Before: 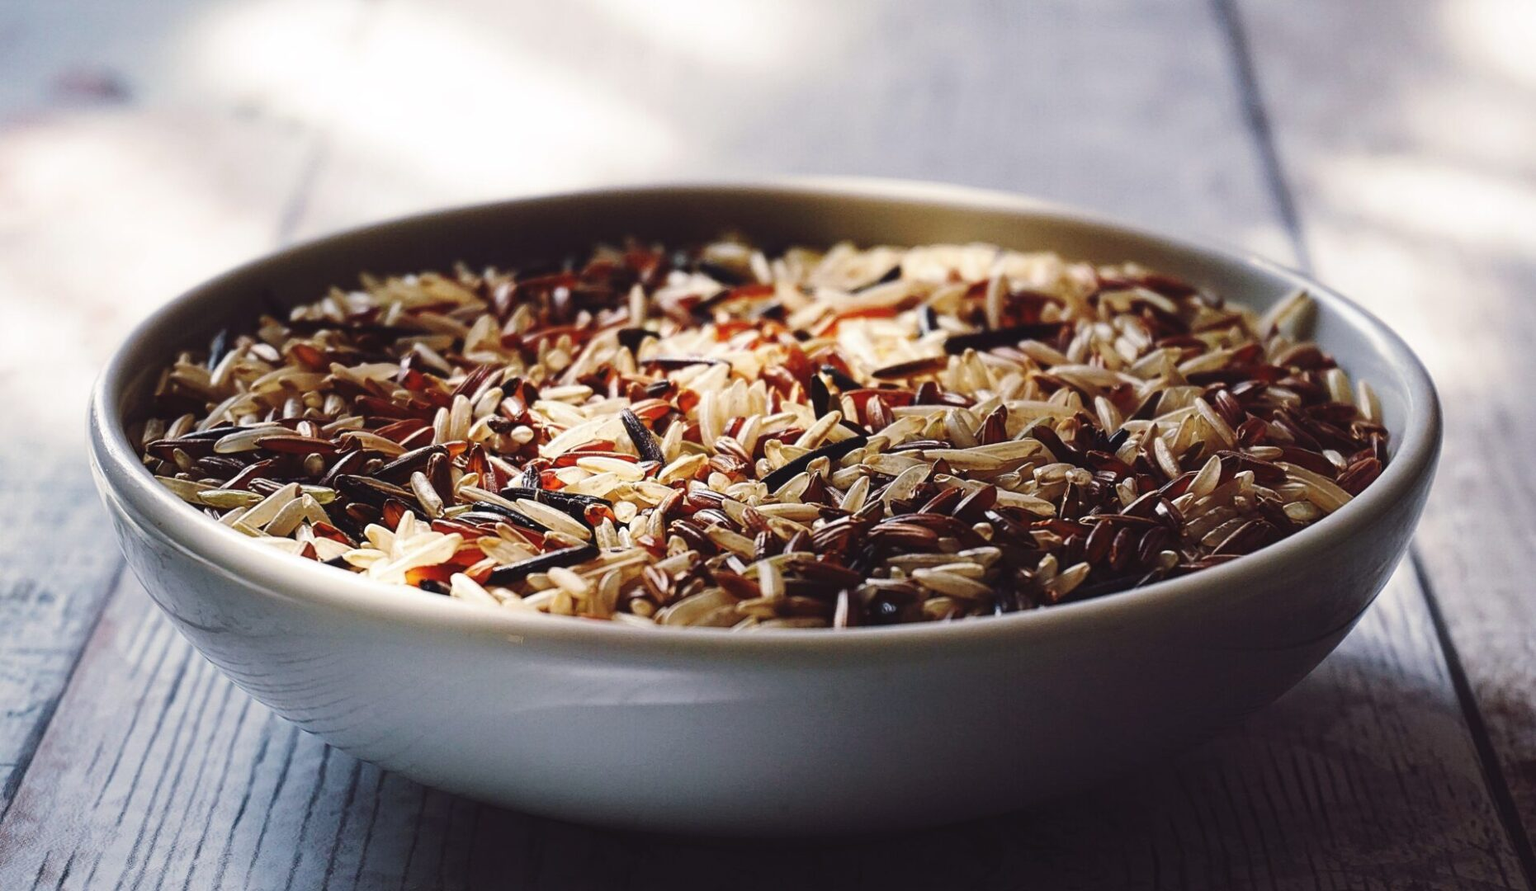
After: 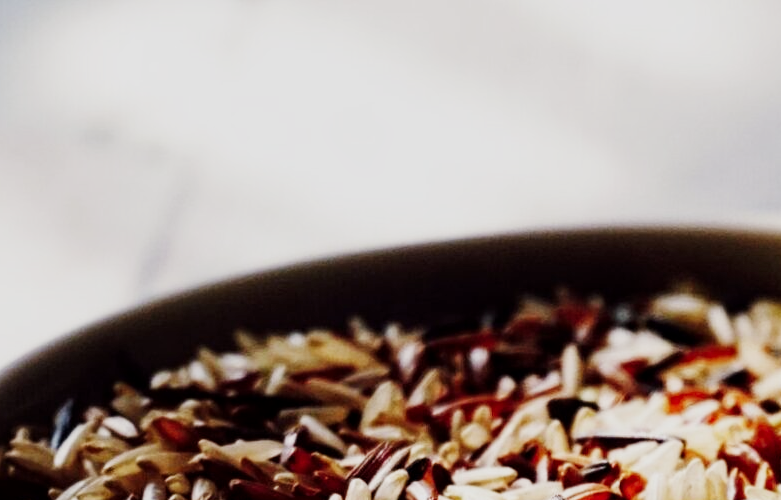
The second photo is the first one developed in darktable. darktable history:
local contrast: highlights 100%, shadows 100%, detail 131%, midtone range 0.2
sigmoid: contrast 1.7, skew -0.2, preserve hue 0%, red attenuation 0.1, red rotation 0.035, green attenuation 0.1, green rotation -0.017, blue attenuation 0.15, blue rotation -0.052, base primaries Rec2020
crop and rotate: left 10.817%, top 0.062%, right 47.194%, bottom 53.626%
